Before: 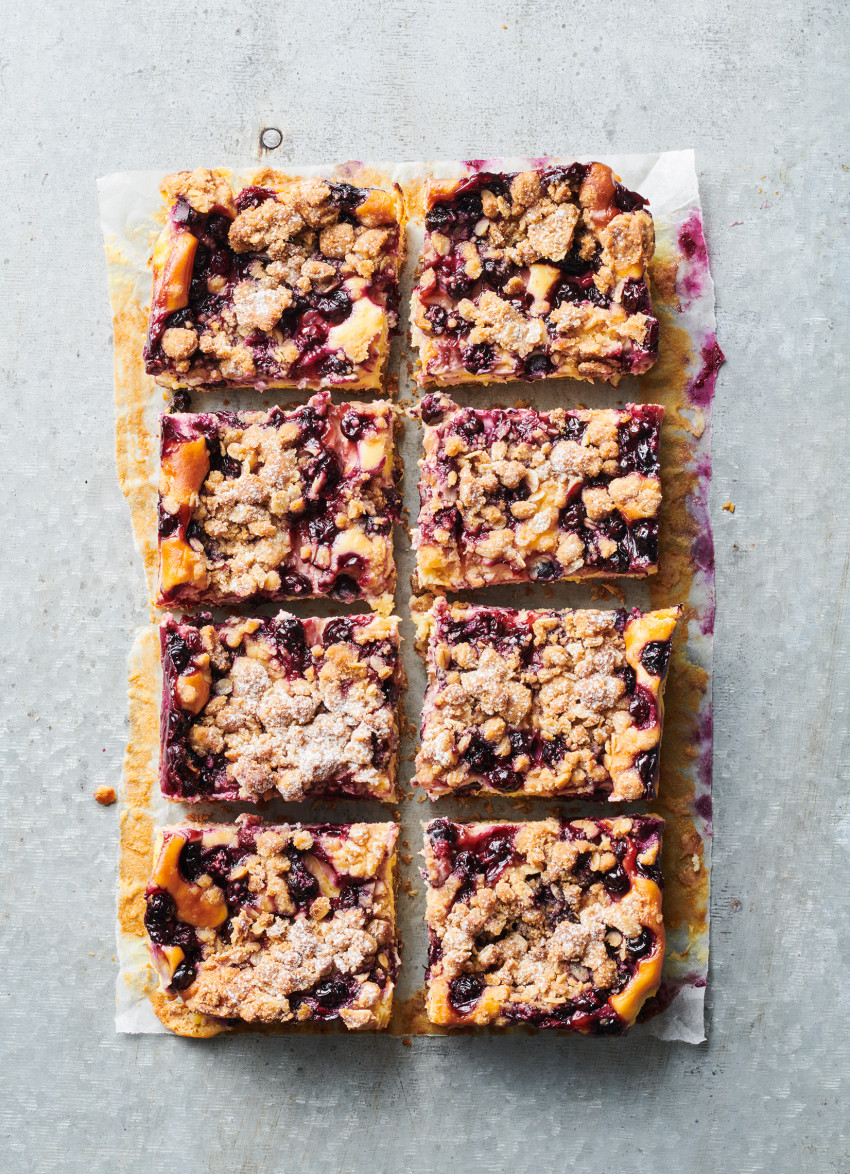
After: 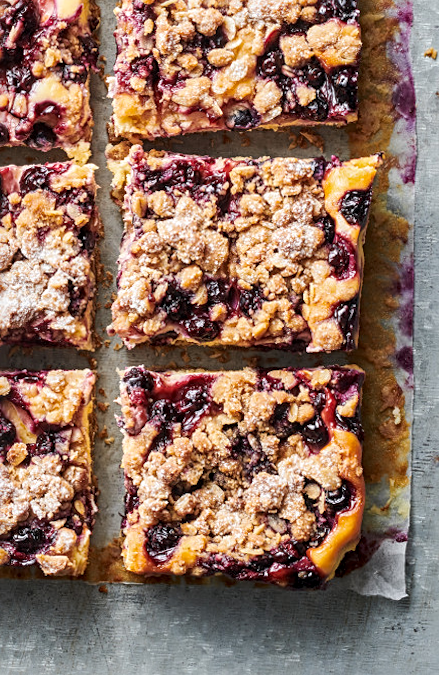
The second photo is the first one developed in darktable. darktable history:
tone equalizer: on, module defaults
sharpen: radius 2.529, amount 0.323
rotate and perspective: lens shift (horizontal) -0.055, automatic cropping off
local contrast: on, module defaults
crop: left 34.479%, top 38.822%, right 13.718%, bottom 5.172%
